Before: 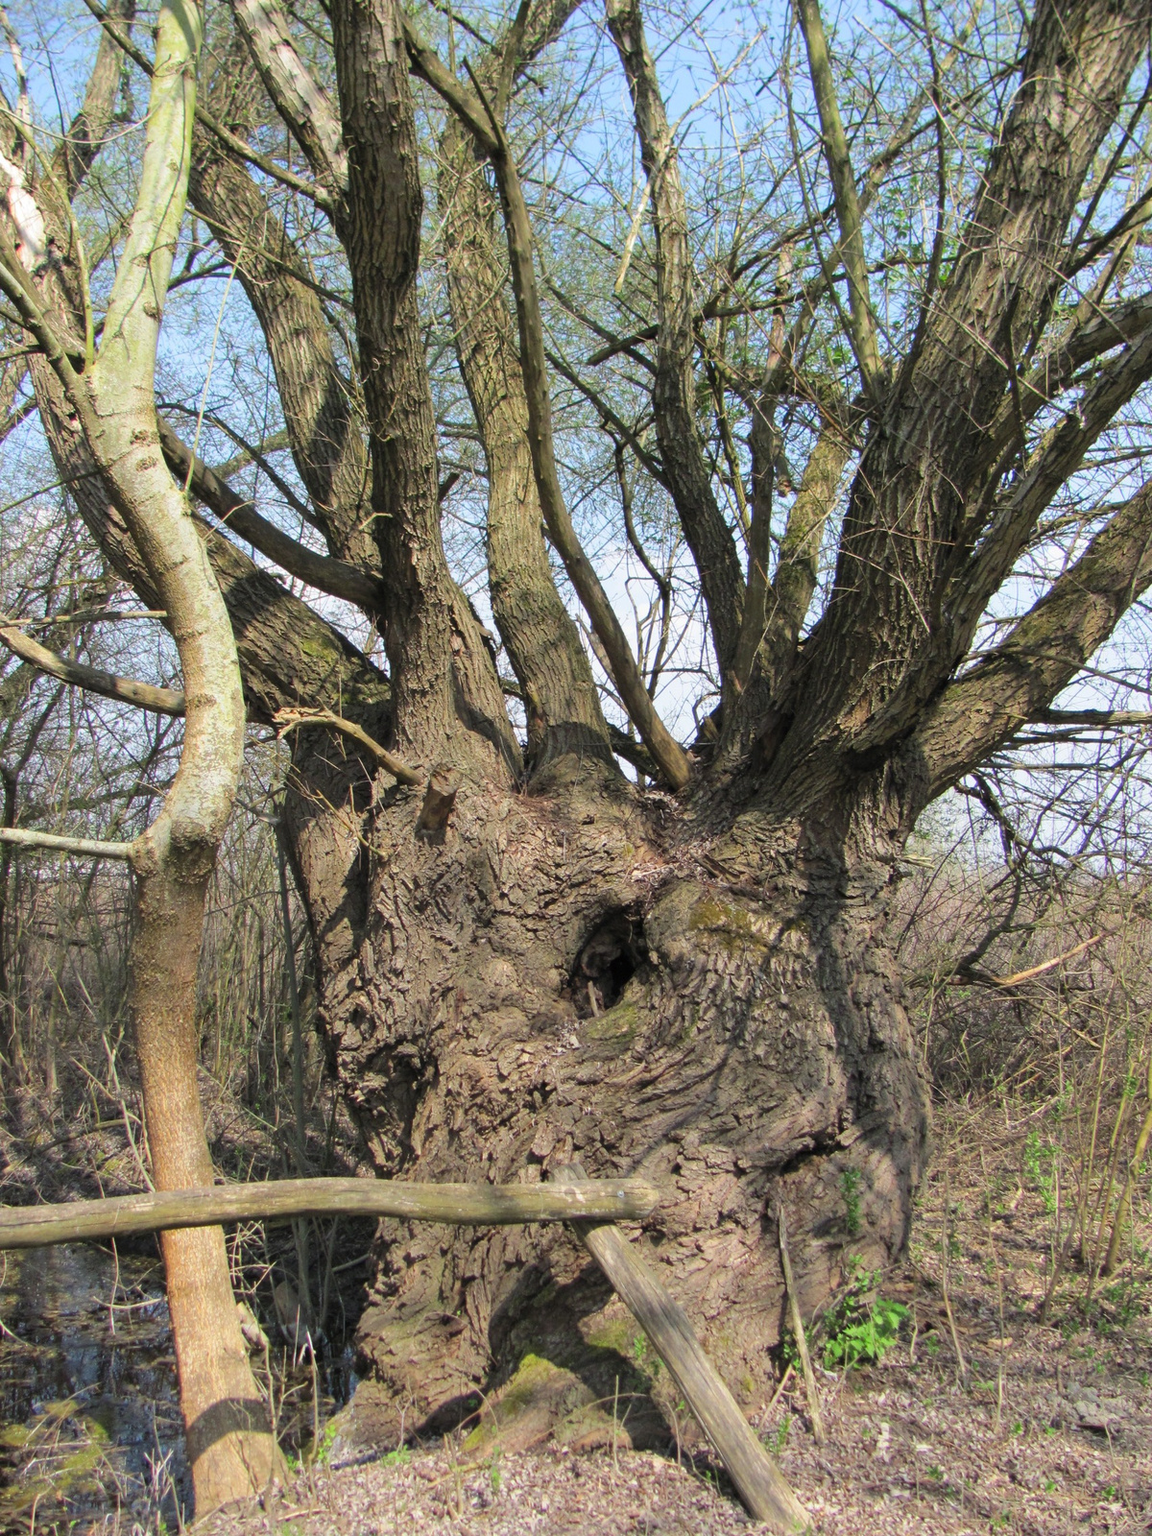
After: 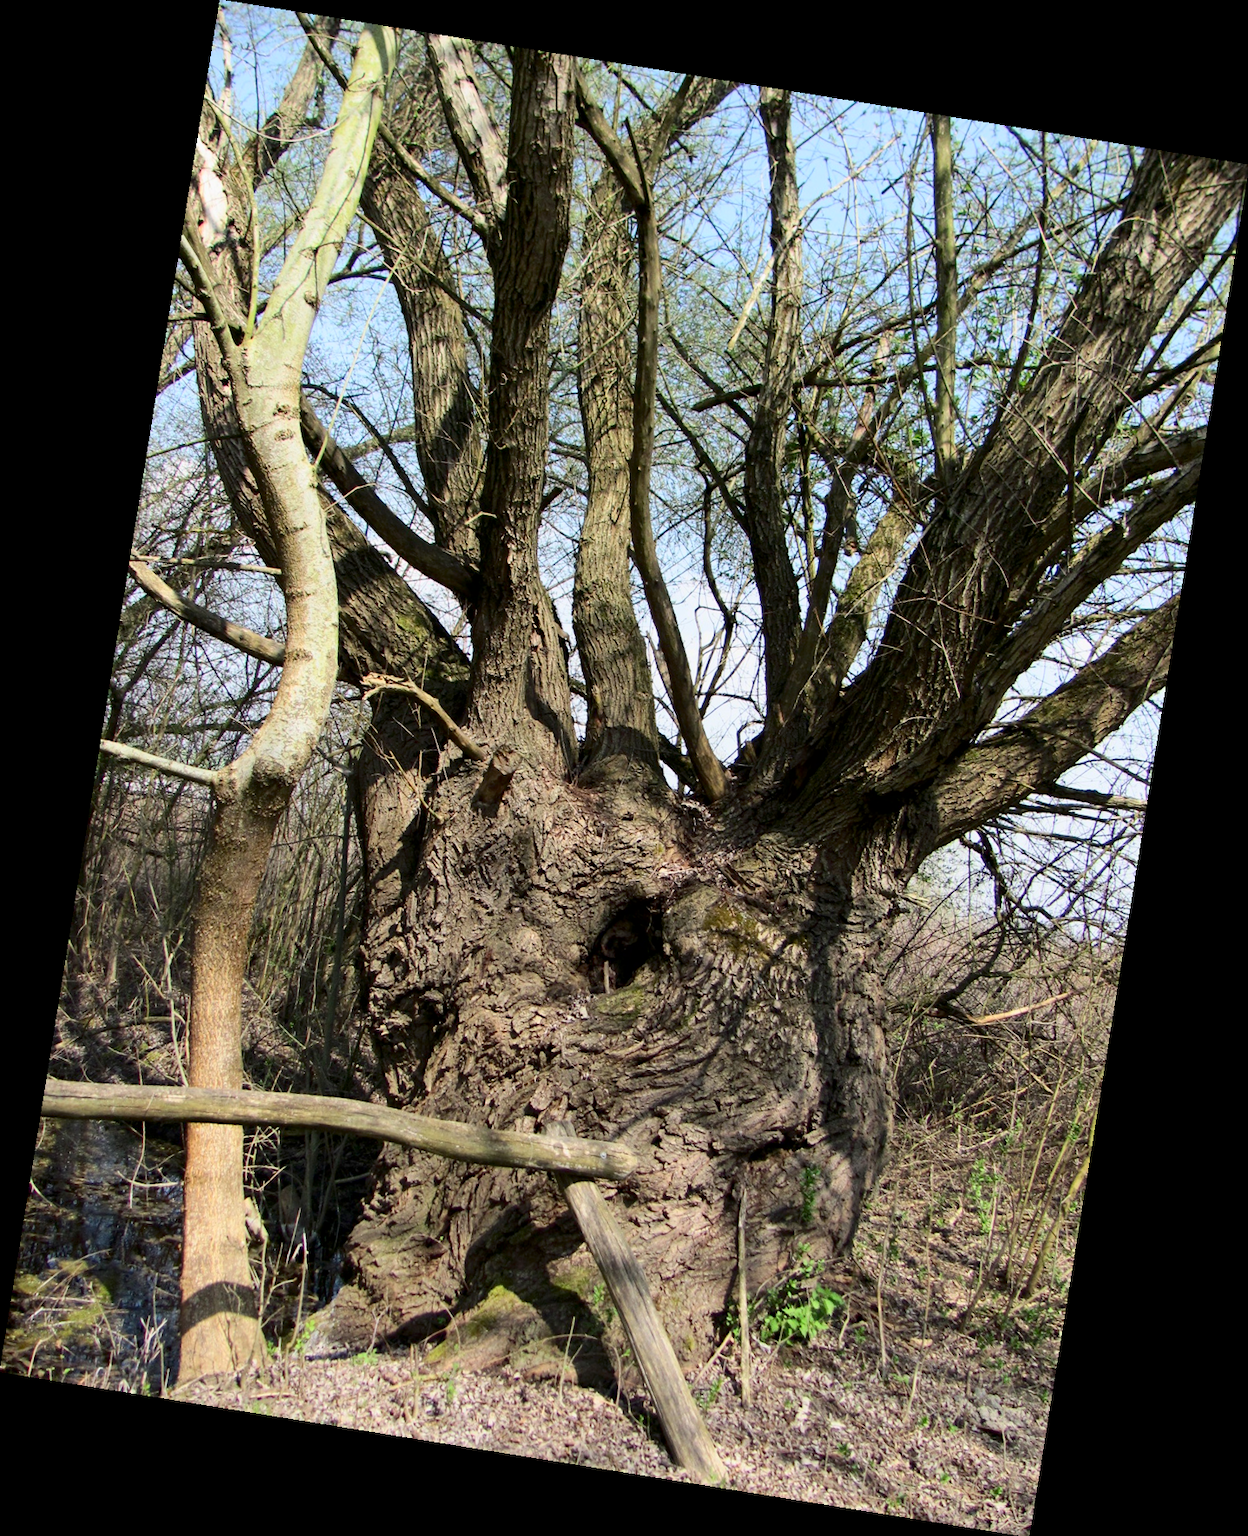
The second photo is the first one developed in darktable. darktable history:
exposure: black level correction 0.009, exposure -0.159 EV, compensate highlight preservation false
rotate and perspective: rotation 9.12°, automatic cropping off
contrast brightness saturation: contrast 0.28
